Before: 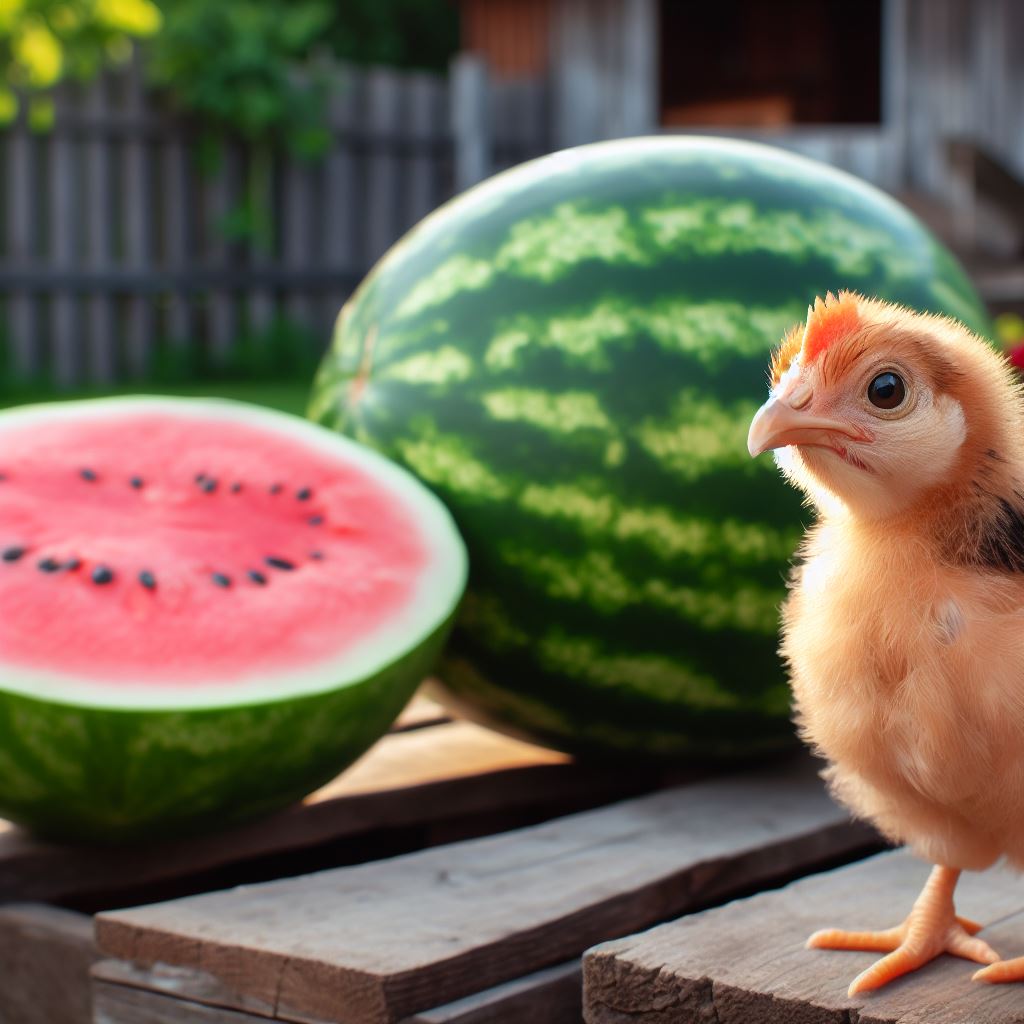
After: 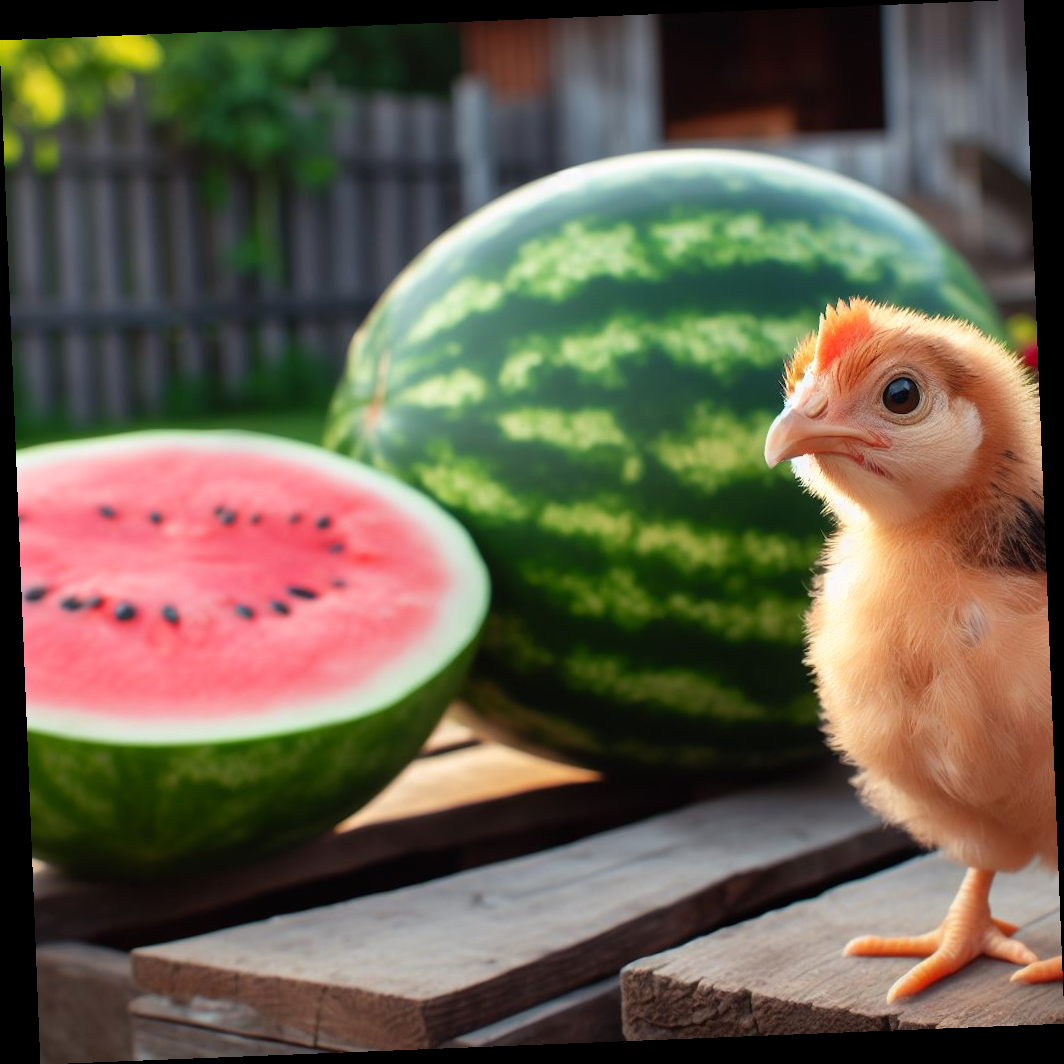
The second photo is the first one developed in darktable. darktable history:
rotate and perspective: rotation -2.29°, automatic cropping off
white balance: red 1.009, blue 0.985
